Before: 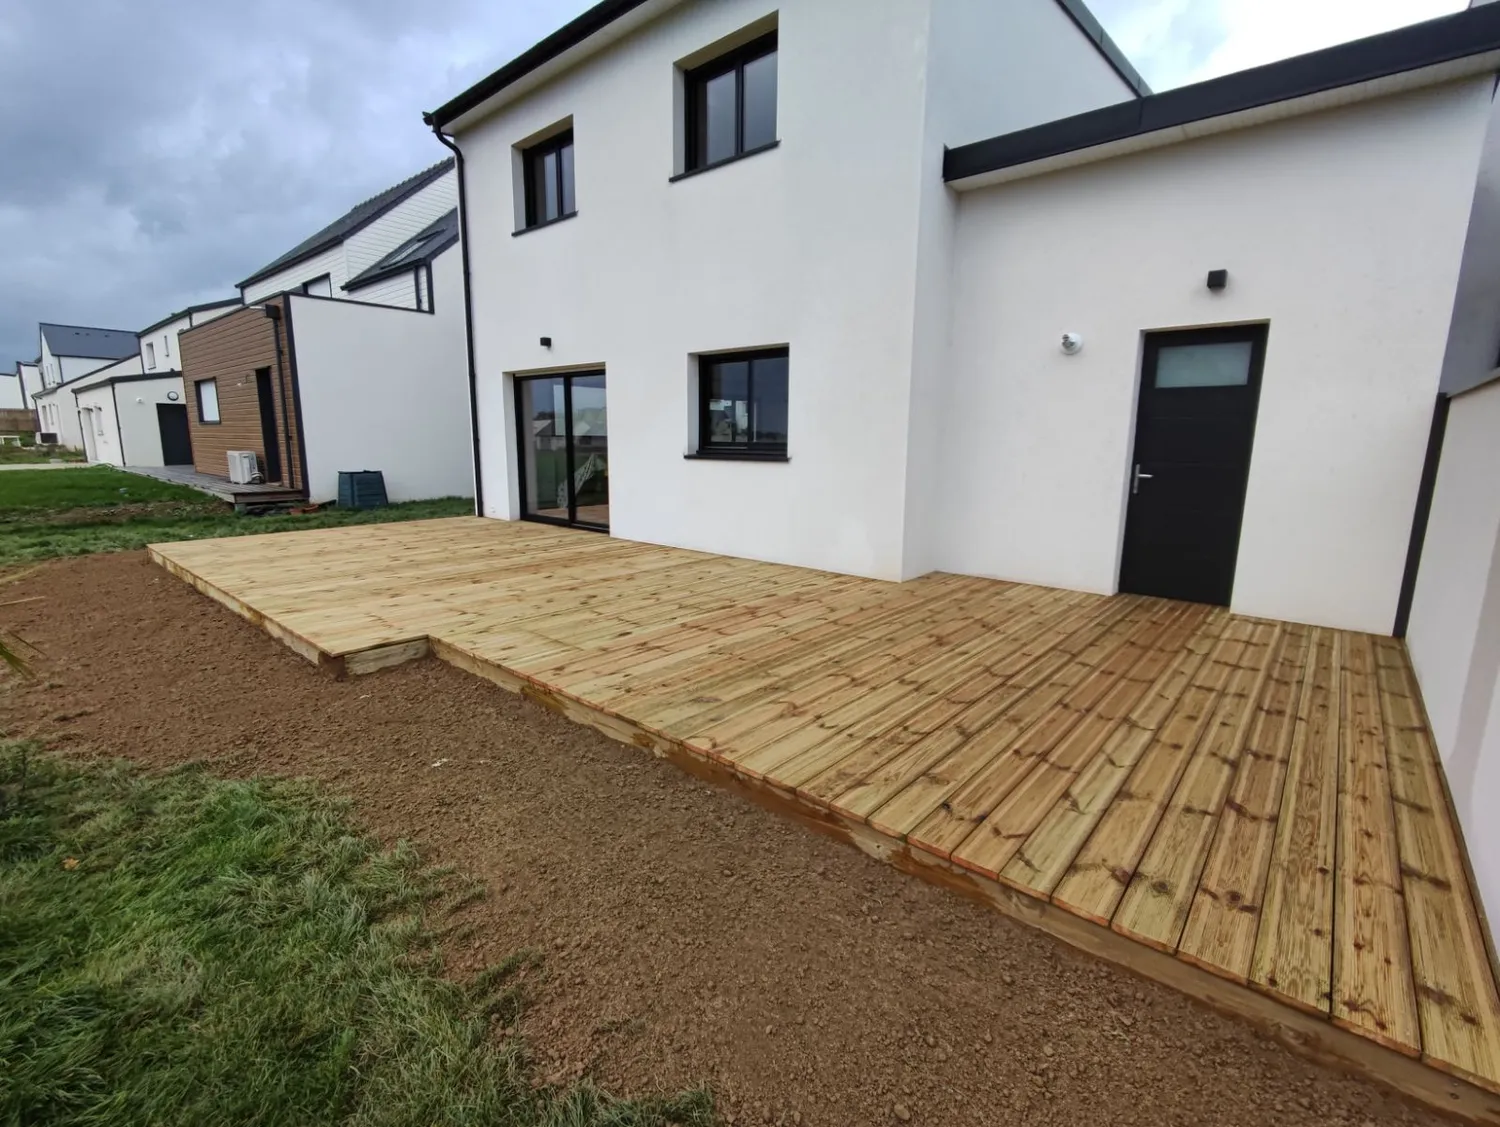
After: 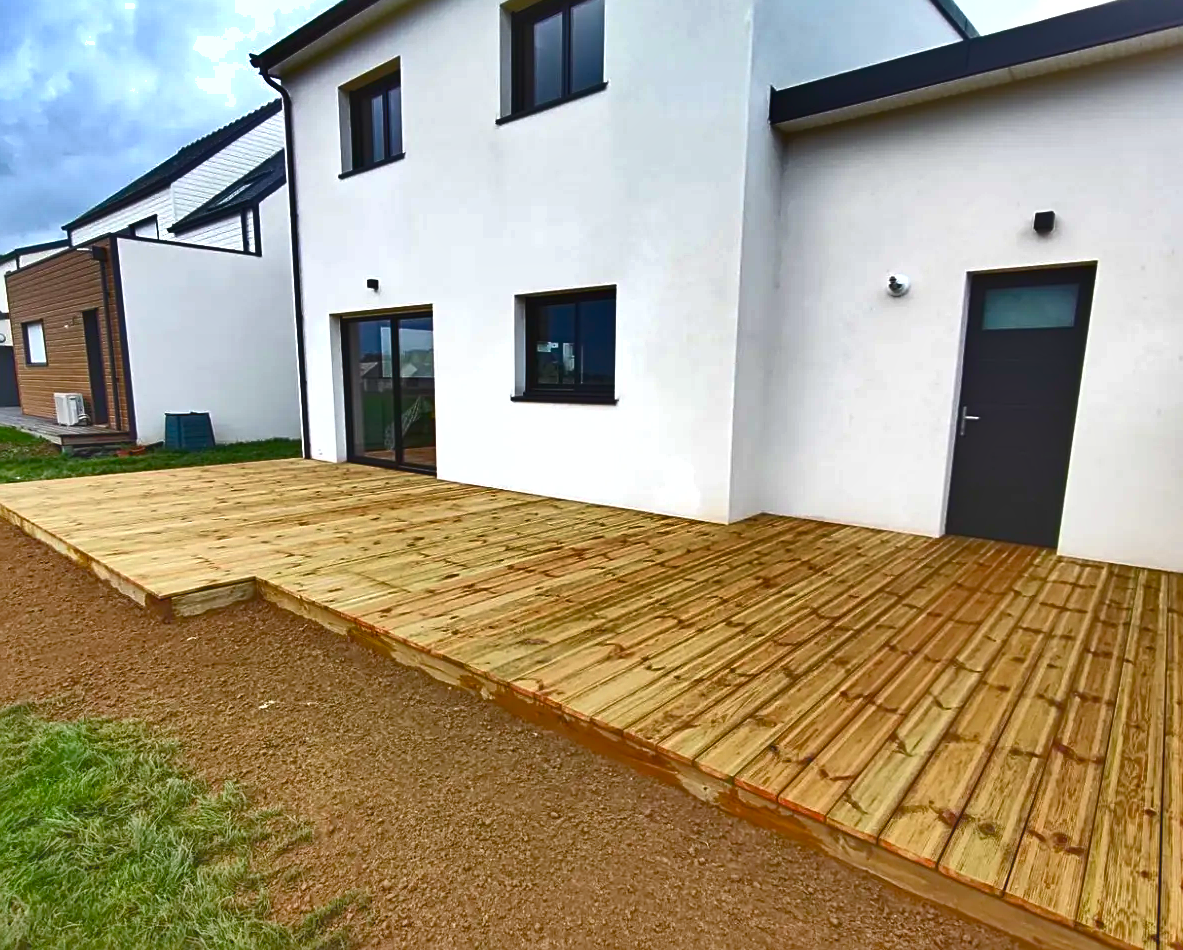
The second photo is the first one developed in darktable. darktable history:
exposure: black level correction 0, exposure 1.2 EV, compensate exposure bias true, compensate highlight preservation false
crop: left 11.545%, top 5.181%, right 9.582%, bottom 10.44%
sharpen: on, module defaults
color balance rgb: shadows fall-off 101.209%, perceptual saturation grading › global saturation 20%, perceptual saturation grading › highlights -24.73%, perceptual saturation grading › shadows 25.679%, perceptual brilliance grading › global brilliance 10.133%, mask middle-gray fulcrum 21.962%
shadows and highlights: shadows 81.38, white point adjustment -9.05, highlights -61.22, soften with gaussian
contrast brightness saturation: contrast -0.275
